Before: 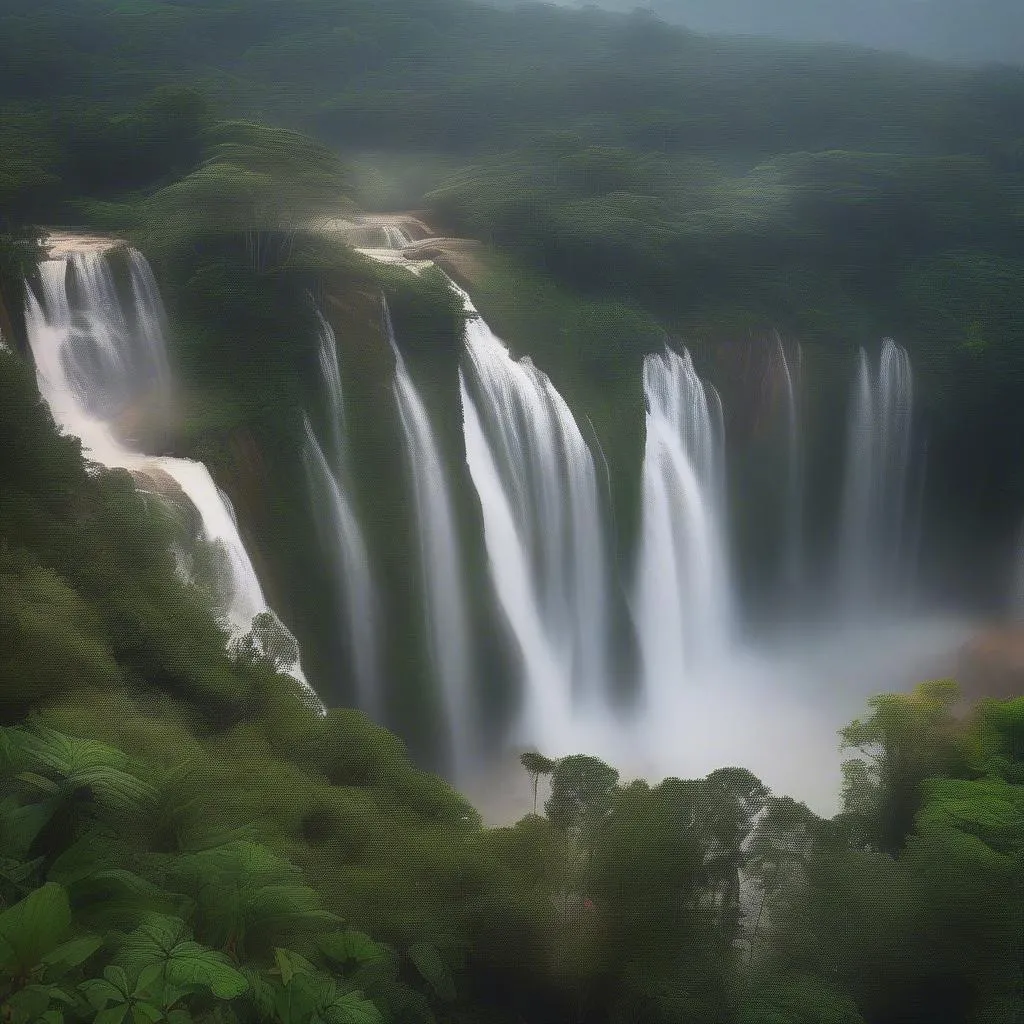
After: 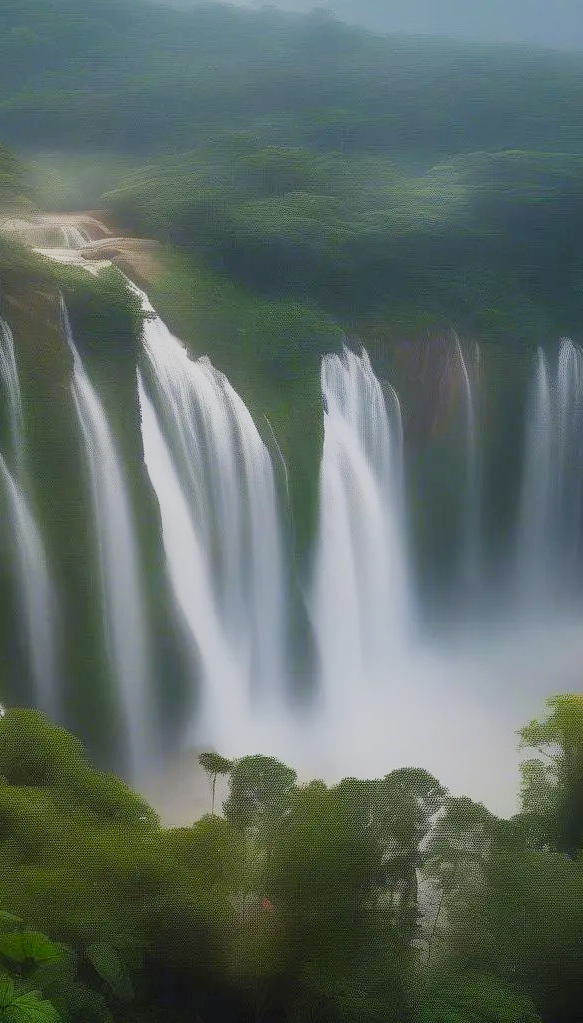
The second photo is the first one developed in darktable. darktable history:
crop: left 31.532%, top 0.006%, right 11.505%
filmic rgb: black relative exposure -7.65 EV, white relative exposure 4.56 EV, hardness 3.61, color science v5 (2021), contrast in shadows safe, contrast in highlights safe
color balance rgb: perceptual saturation grading › global saturation 20%, perceptual saturation grading › highlights -25.543%, perceptual saturation grading › shadows 49.37%, global vibrance 20%
exposure: black level correction 0.001, exposure 0.5 EV, compensate highlight preservation false
